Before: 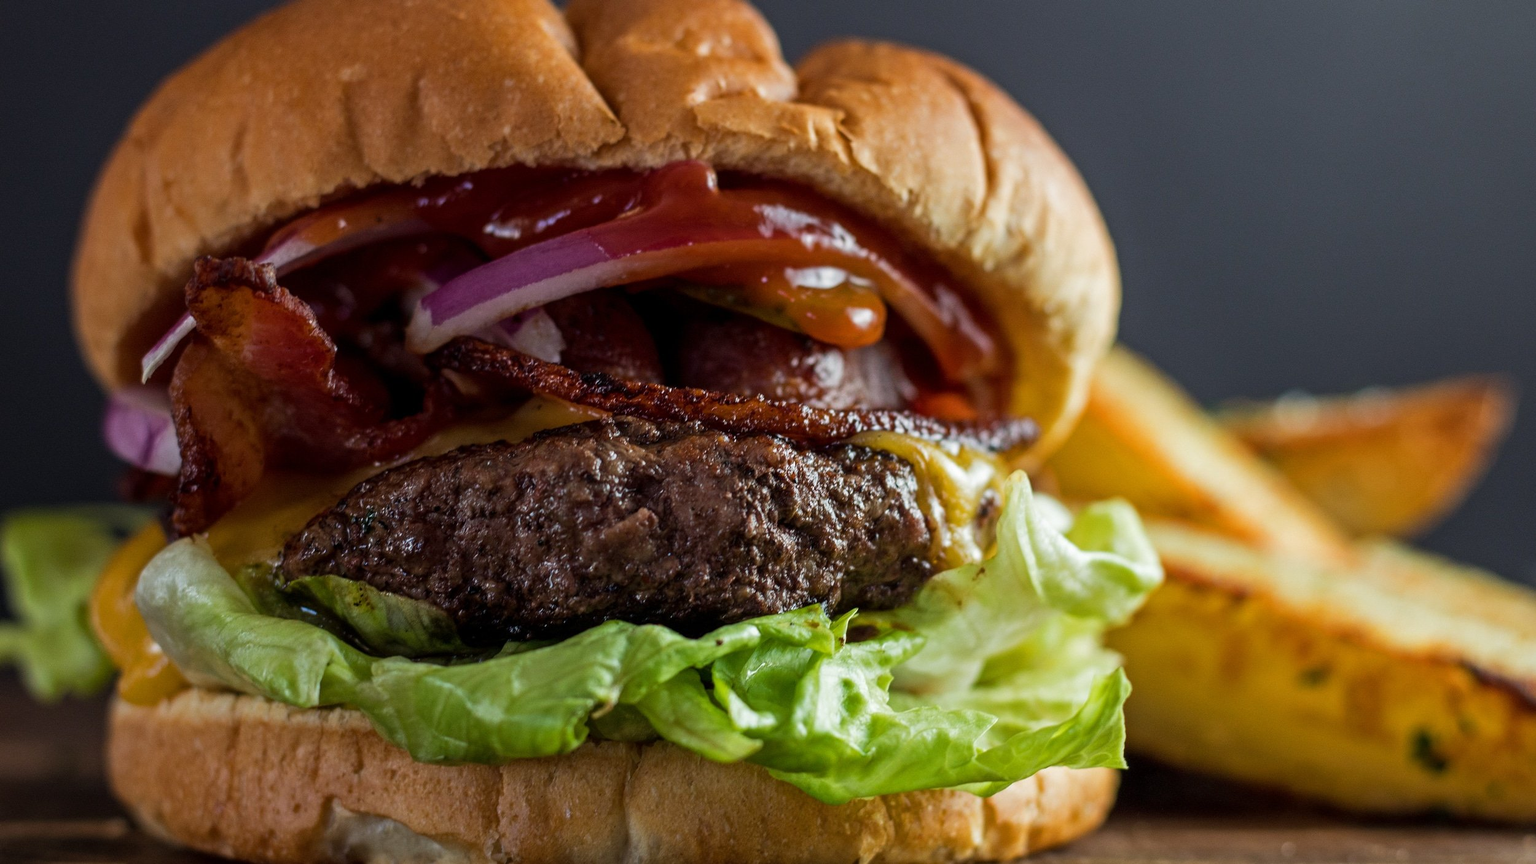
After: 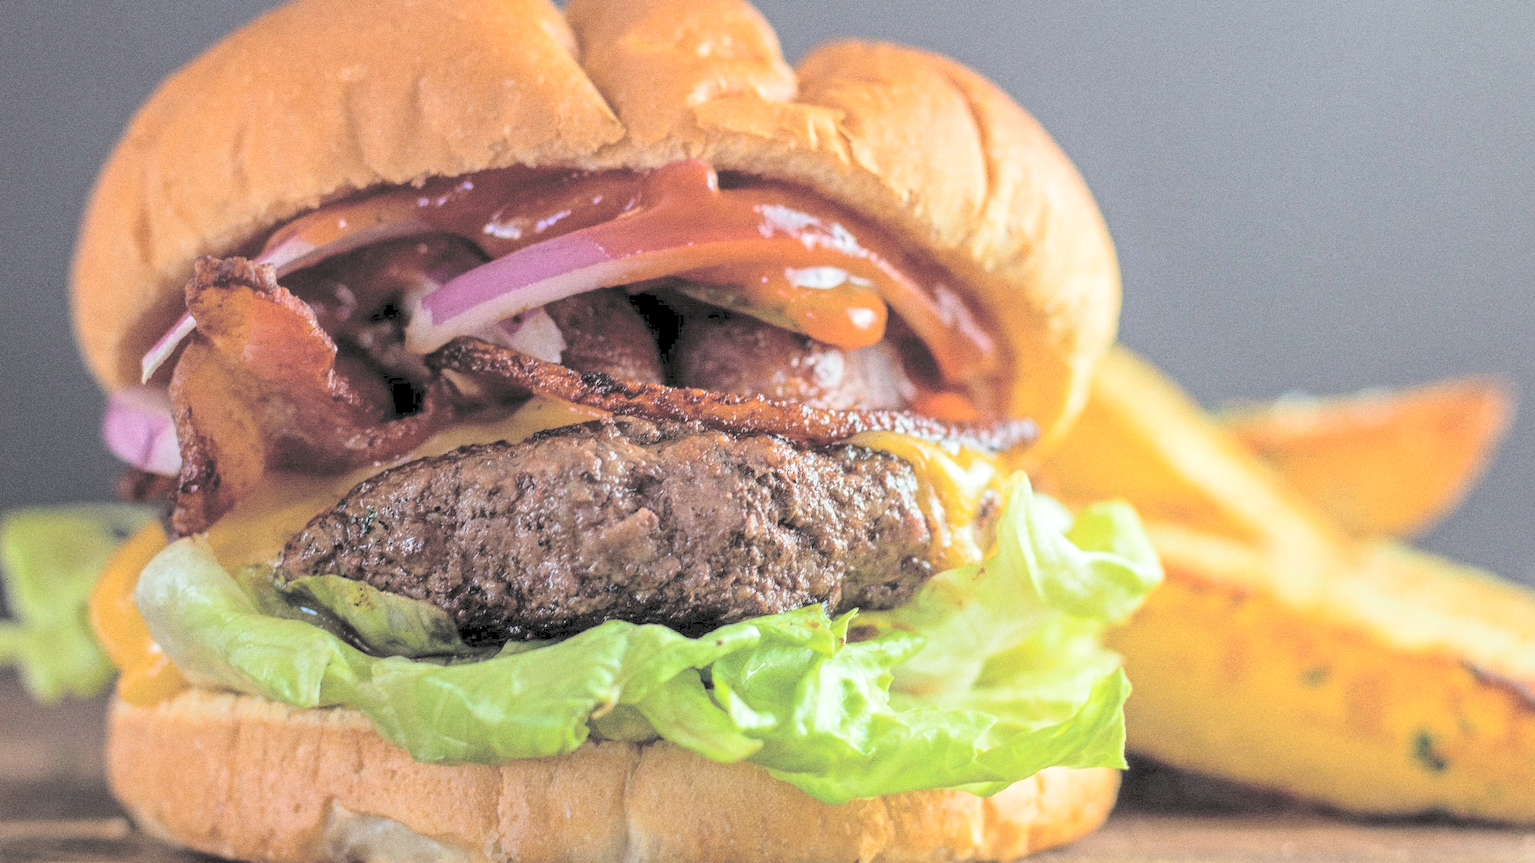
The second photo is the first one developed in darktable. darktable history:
levels: levels [0, 0.492, 0.984]
grain: coarseness 0.09 ISO, strength 40%
contrast brightness saturation: brightness 1
